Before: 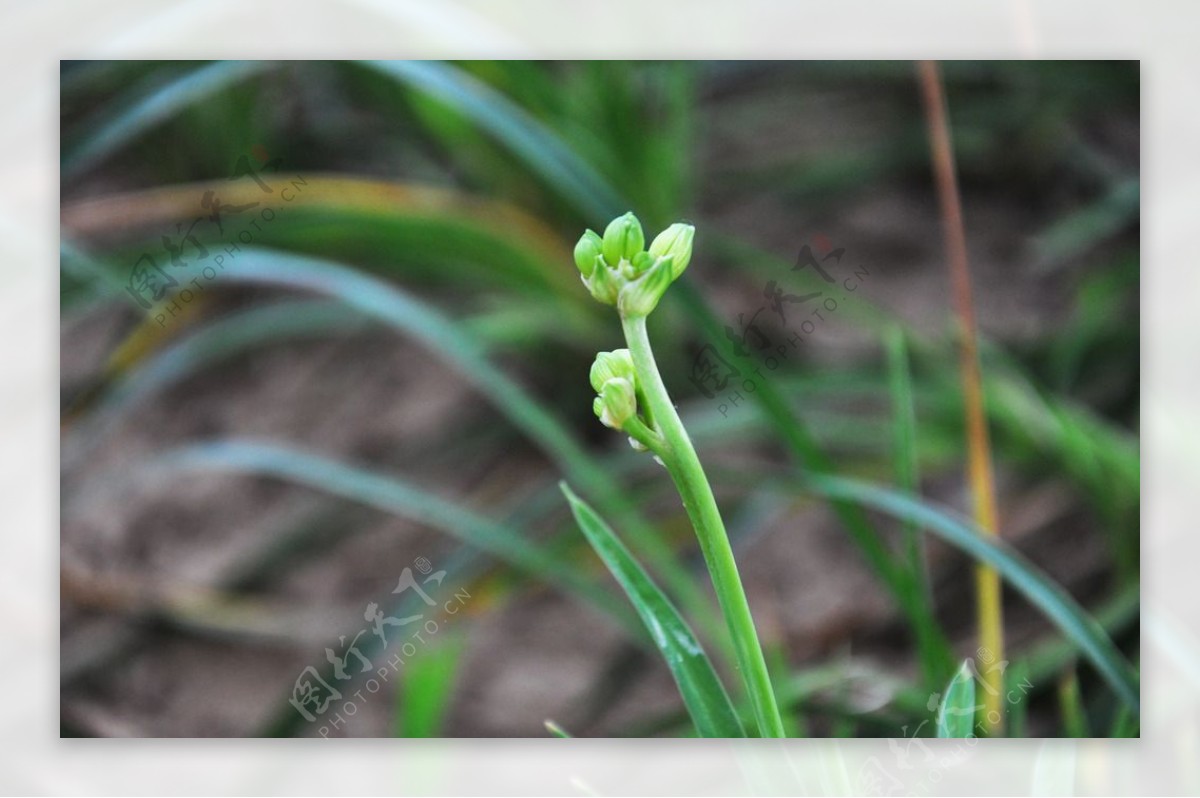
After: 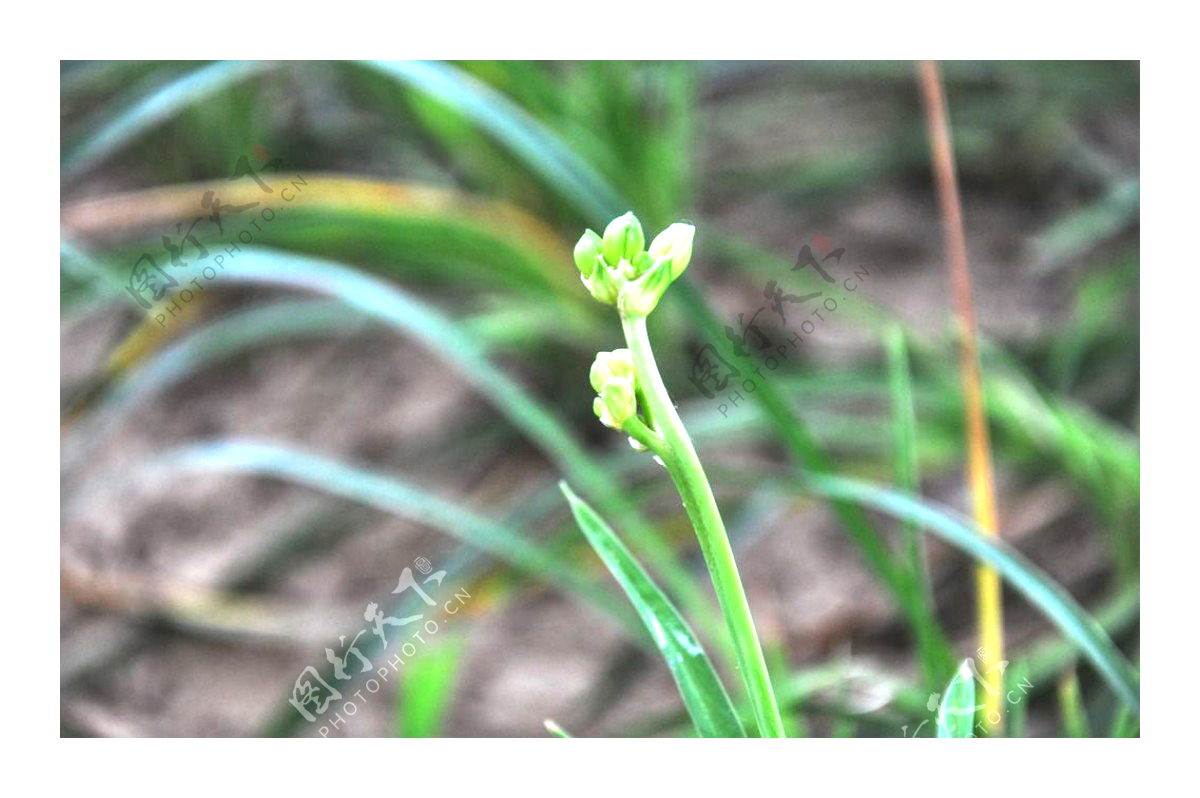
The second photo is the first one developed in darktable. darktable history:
exposure: black level correction 0, exposure 1.125 EV, compensate exposure bias true, compensate highlight preservation false
local contrast: on, module defaults
